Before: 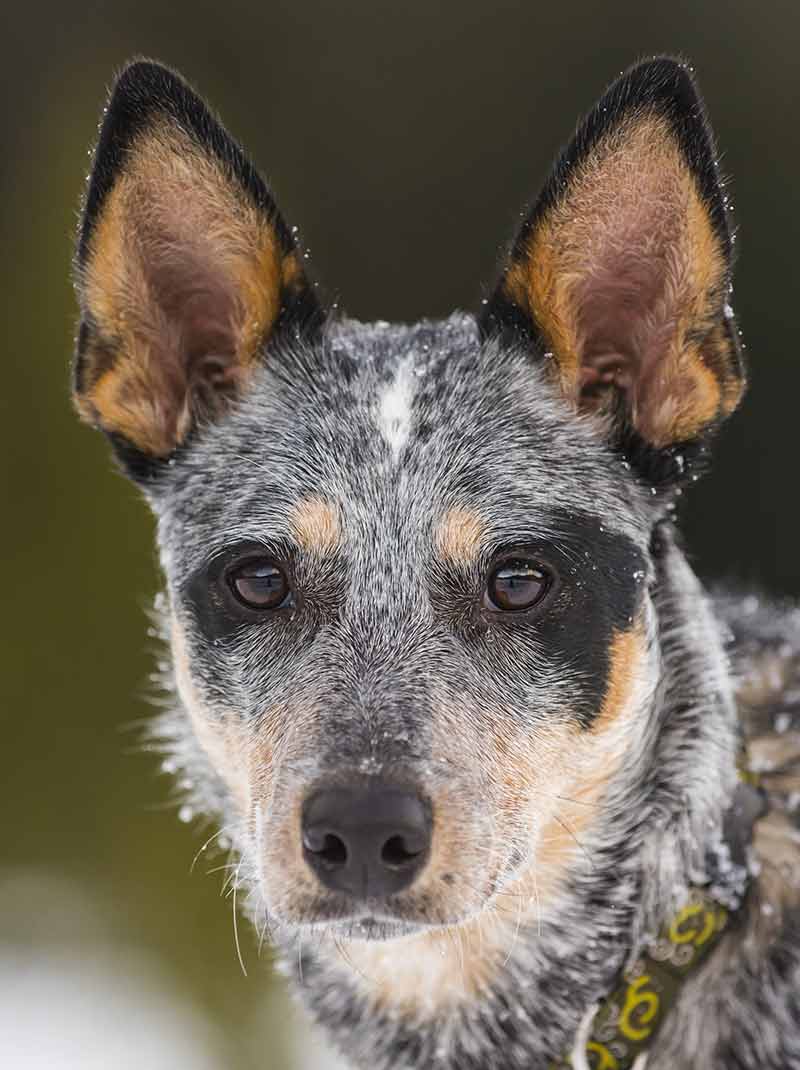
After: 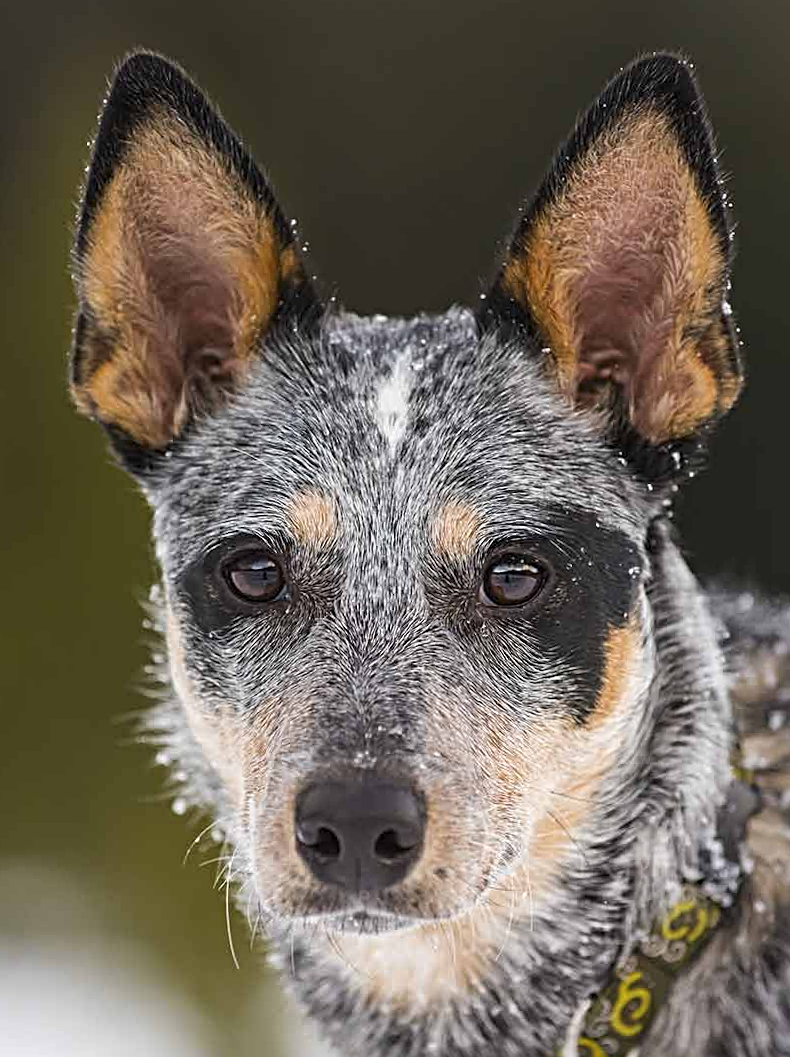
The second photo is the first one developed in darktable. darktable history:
crop and rotate: angle -0.5°
sharpen: radius 4
